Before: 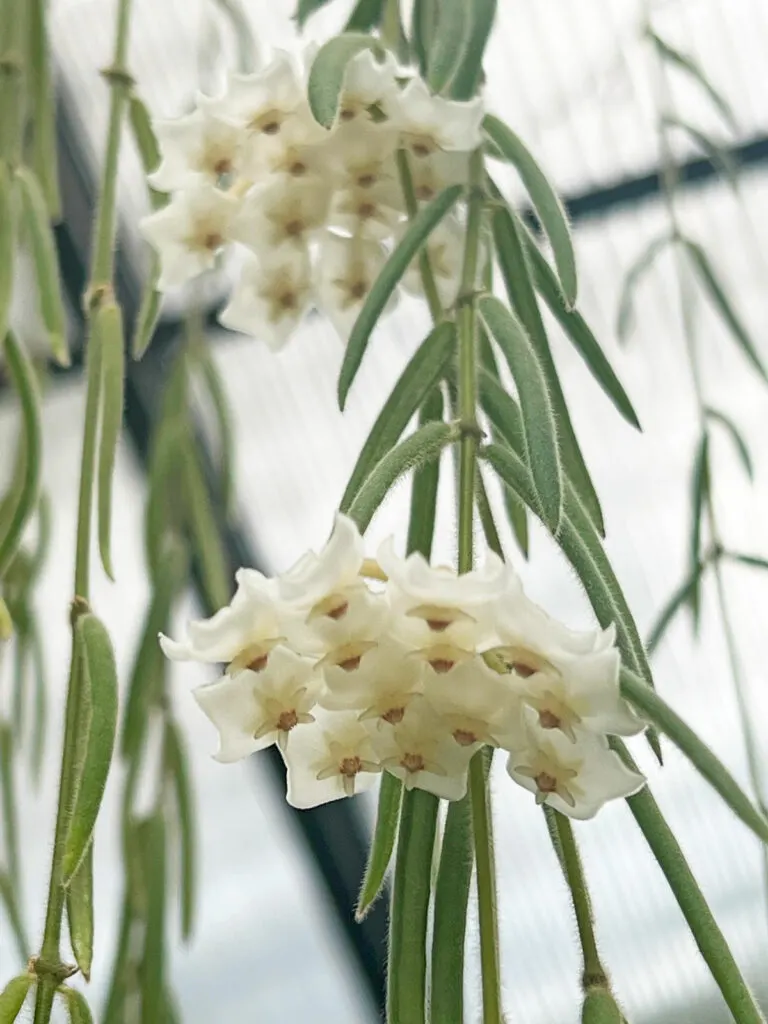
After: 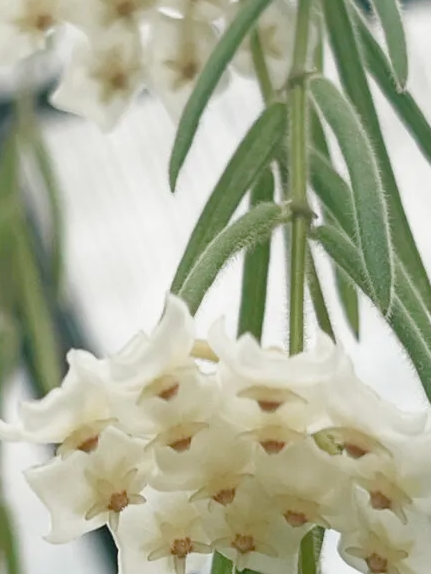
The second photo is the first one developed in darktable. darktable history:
crop and rotate: left 22.132%, top 21.465%, right 21.642%, bottom 22.411%
color balance rgb: global offset › luminance 0.242%, perceptual saturation grading › global saturation 20%, perceptual saturation grading › highlights -48.972%, perceptual saturation grading › shadows 24.955%, global vibrance 0.383%
contrast equalizer: y [[0.601, 0.6, 0.598, 0.598, 0.6, 0.601], [0.5 ×6], [0.5 ×6], [0 ×6], [0 ×6]], mix -0.292
